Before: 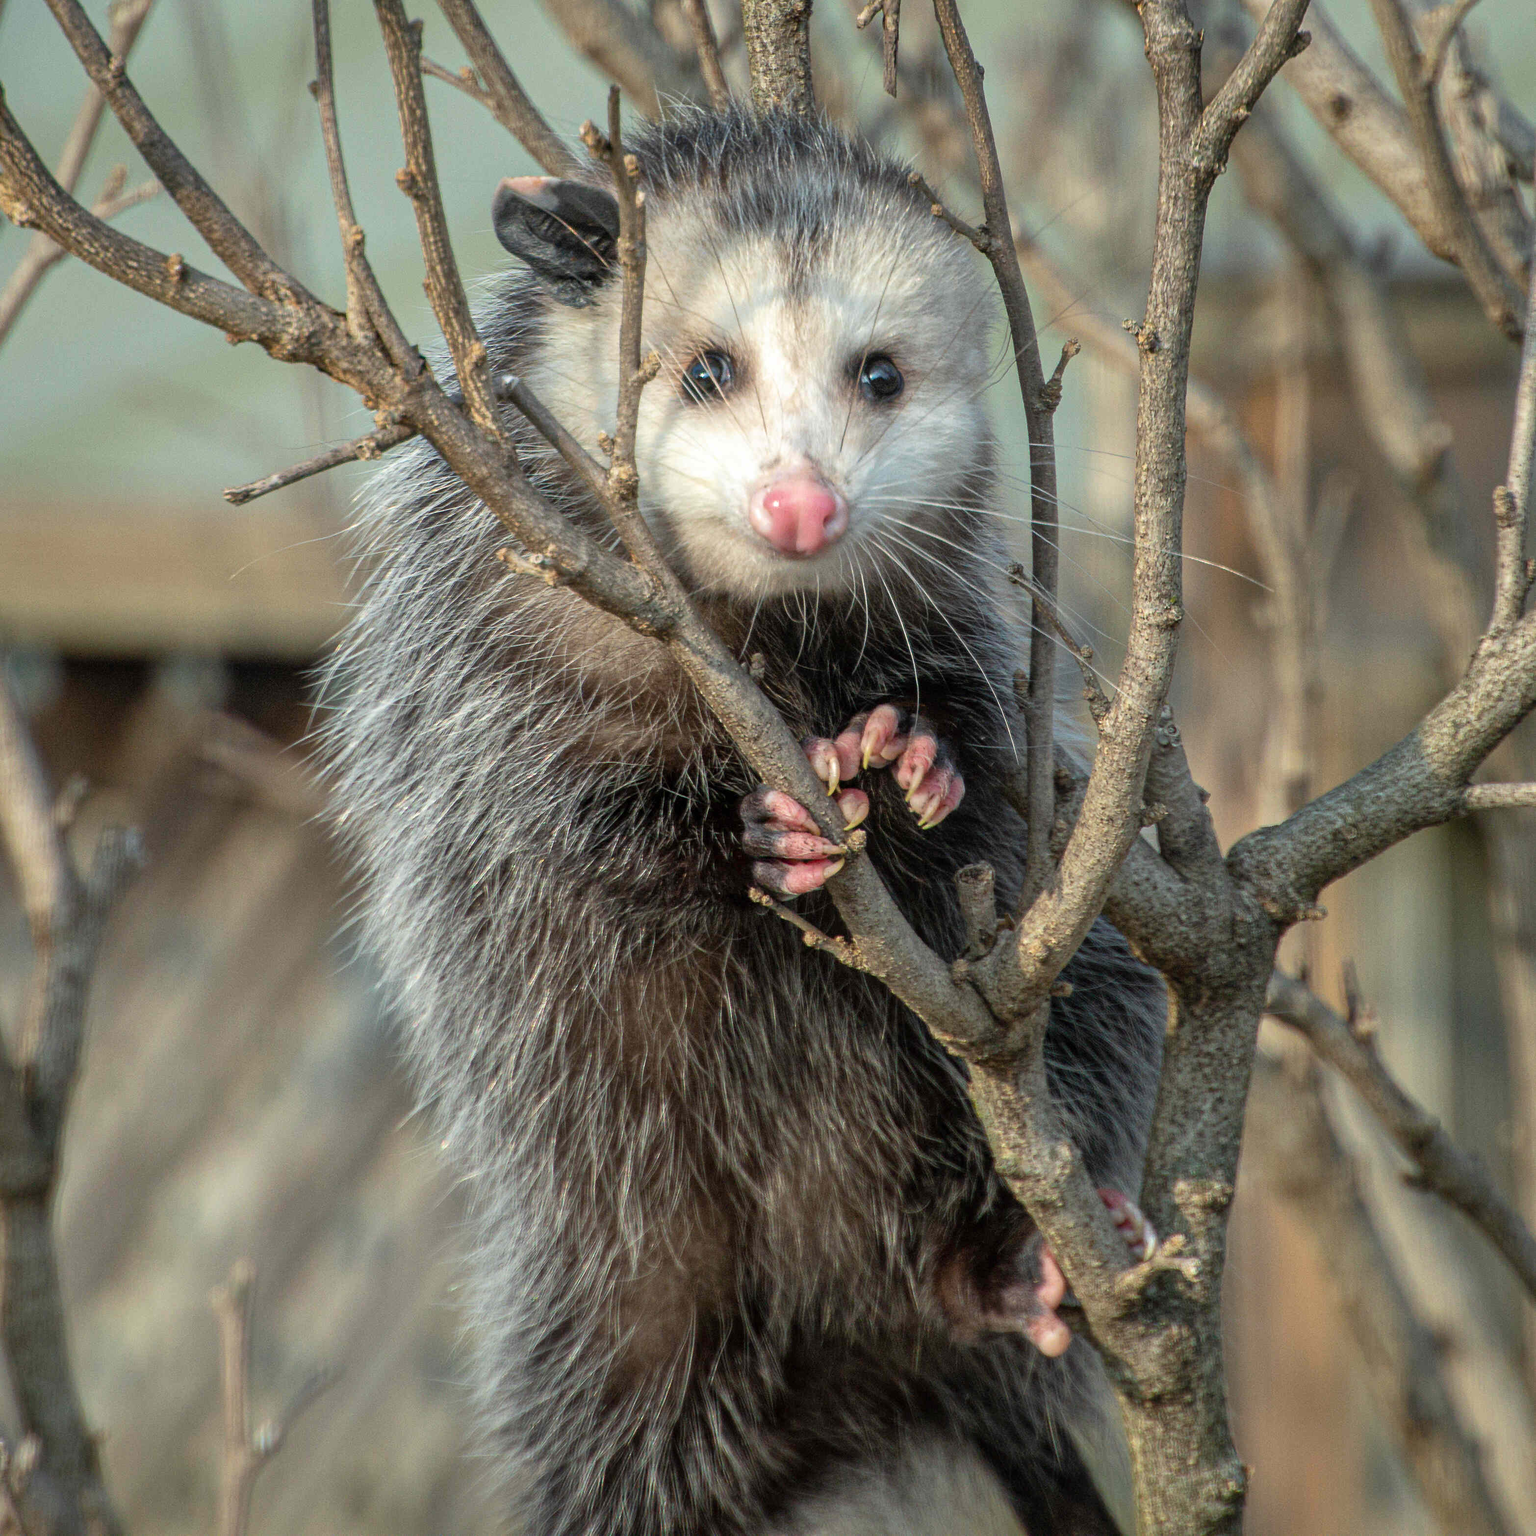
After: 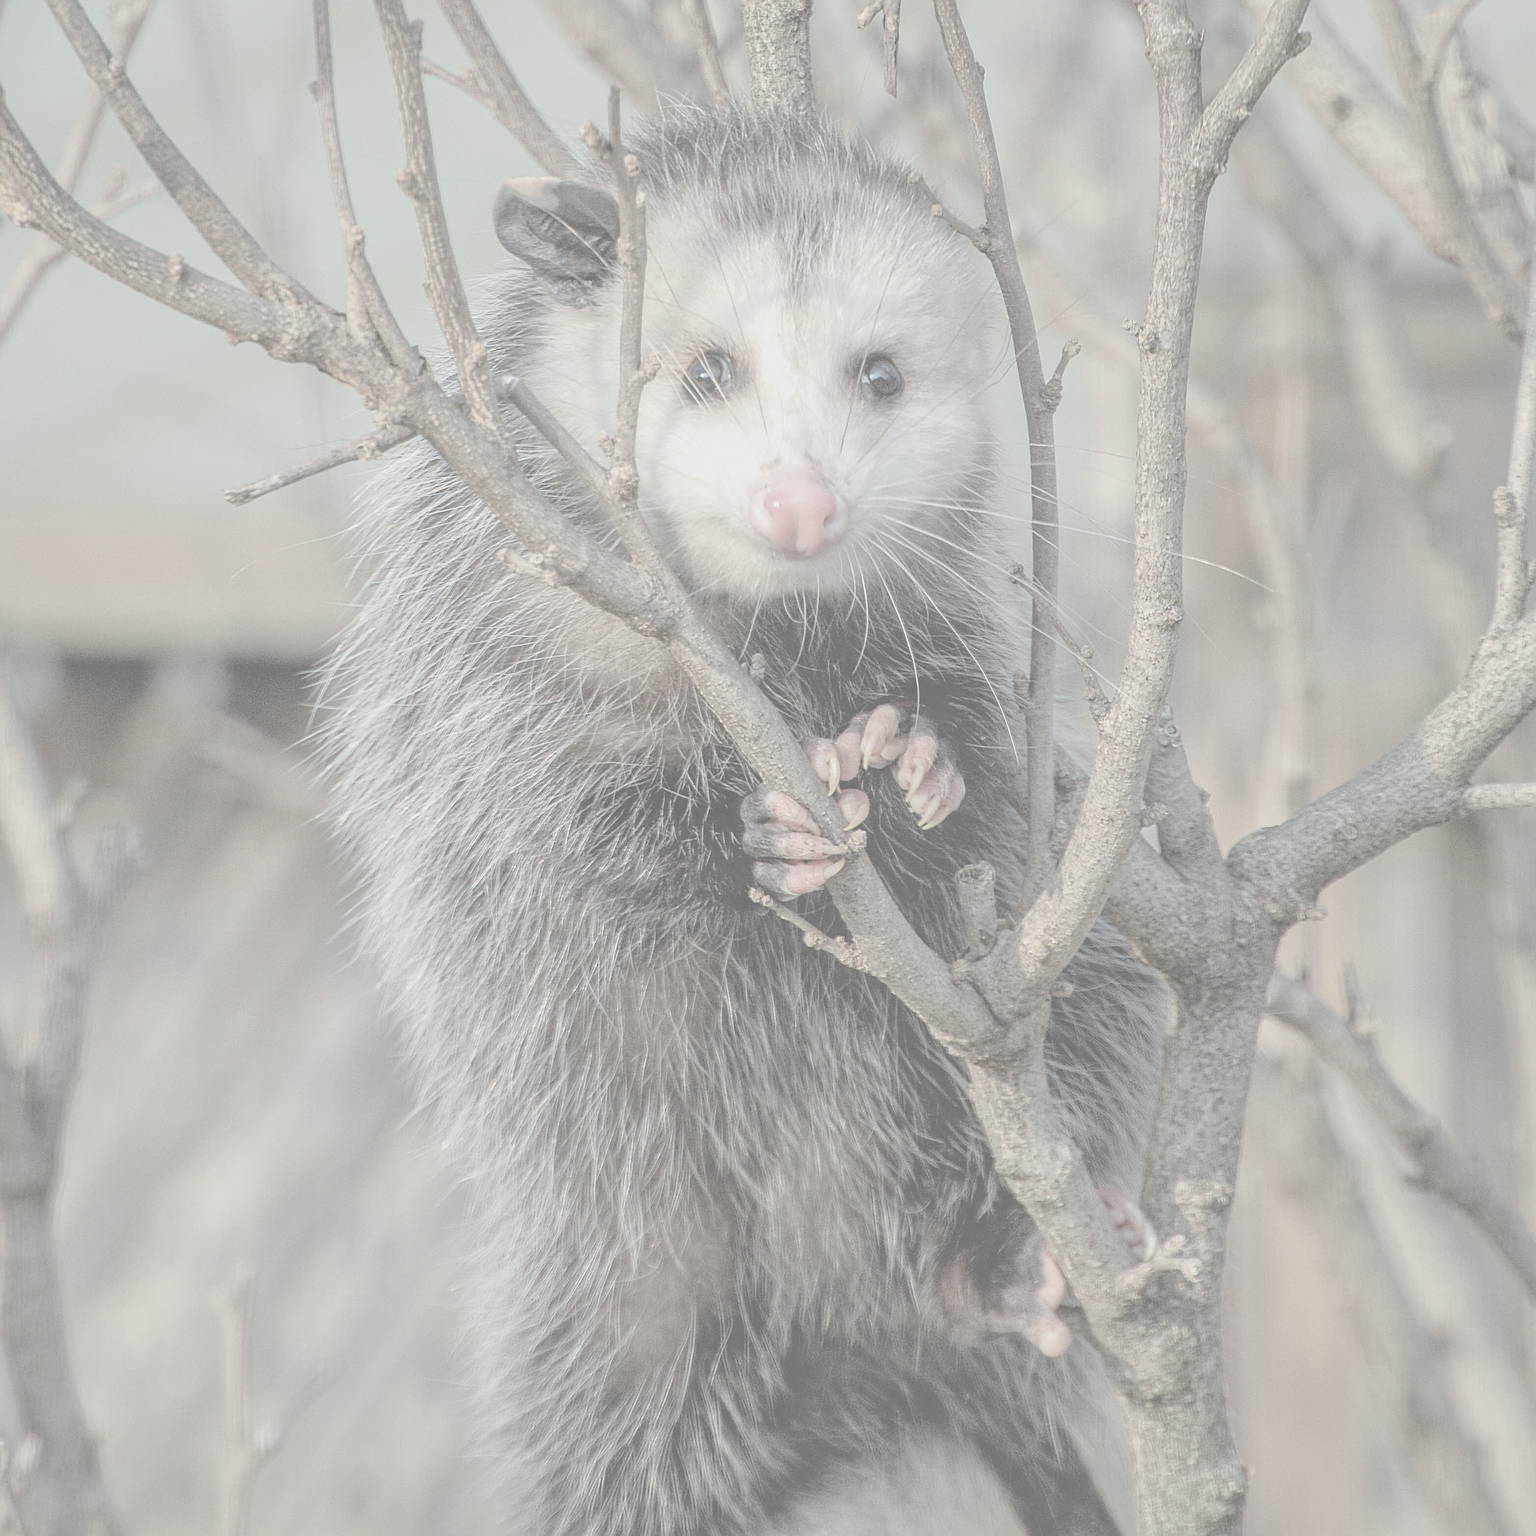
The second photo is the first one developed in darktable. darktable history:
sharpen: radius 2.531, amount 0.628
contrast brightness saturation: contrast -0.32, brightness 0.75, saturation -0.78
